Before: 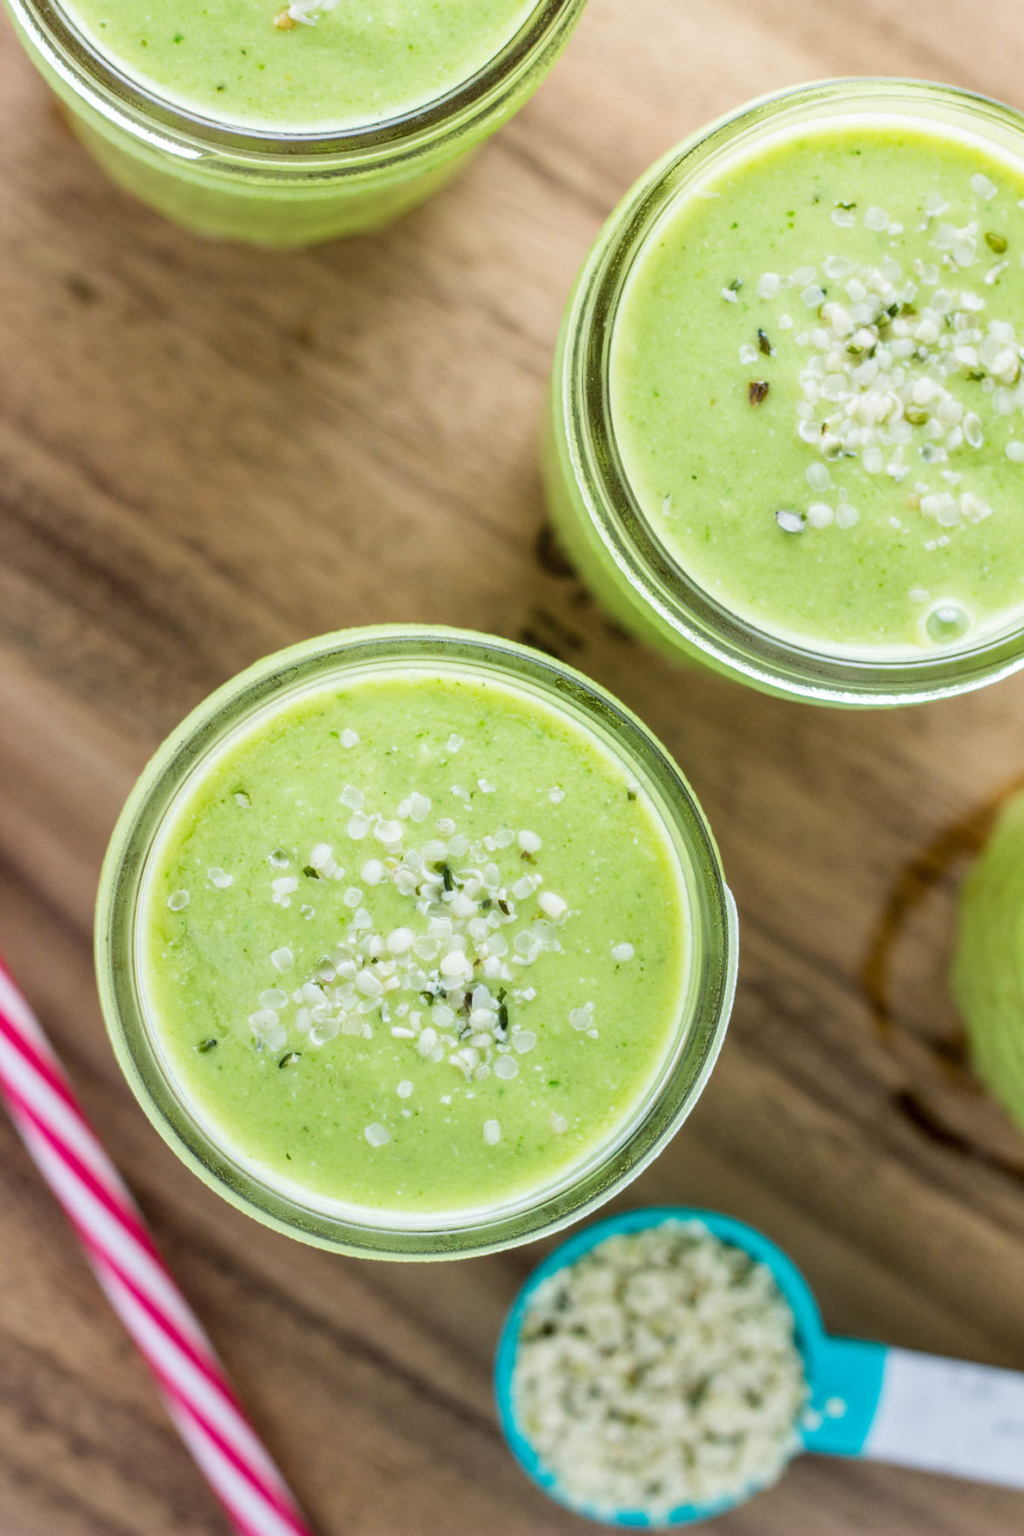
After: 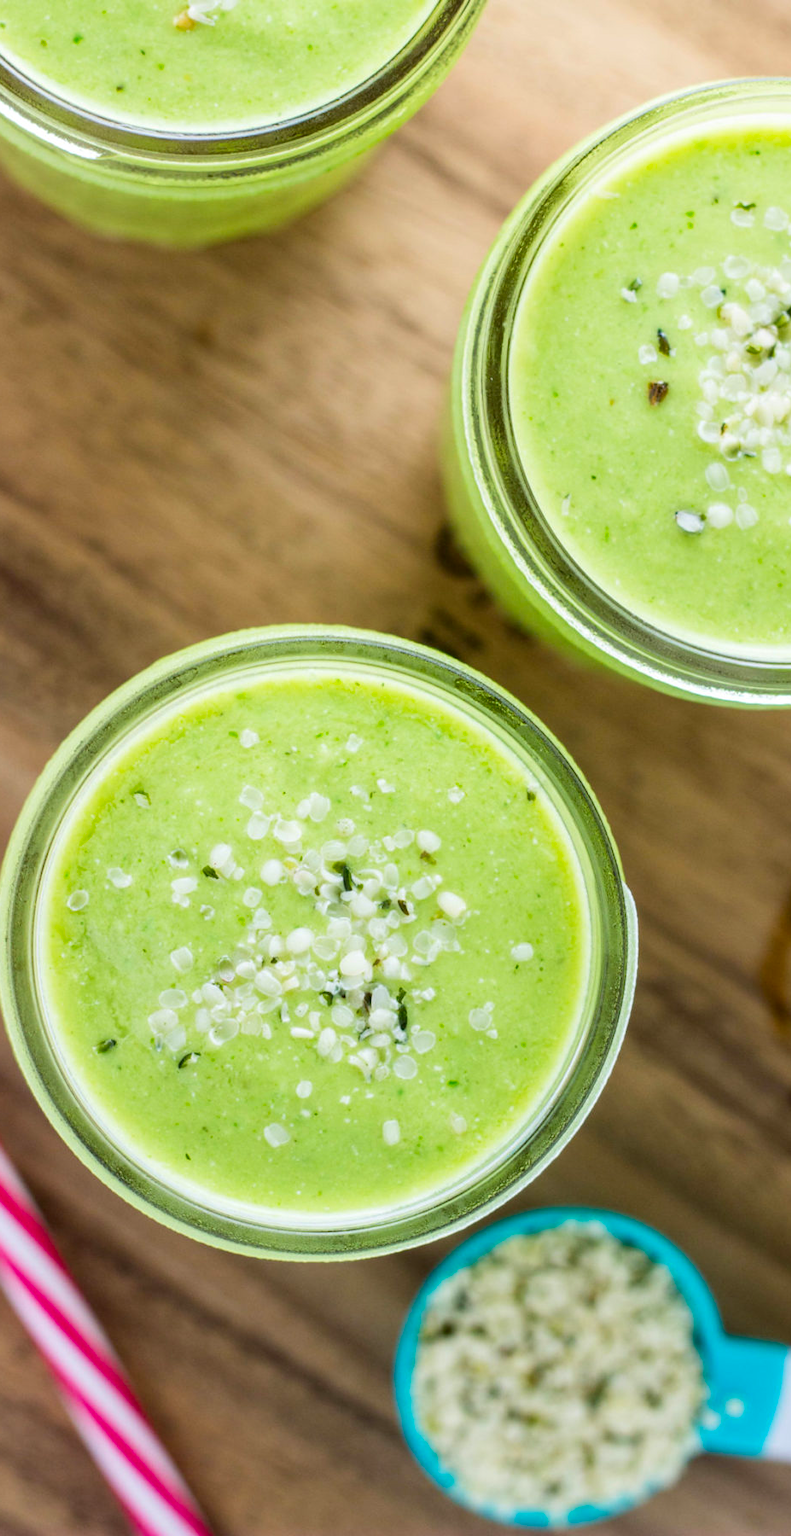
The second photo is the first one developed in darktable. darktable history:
tone equalizer: mask exposure compensation -0.511 EV
crop: left 9.859%, right 12.825%
contrast brightness saturation: contrast 0.077, saturation 0.196
